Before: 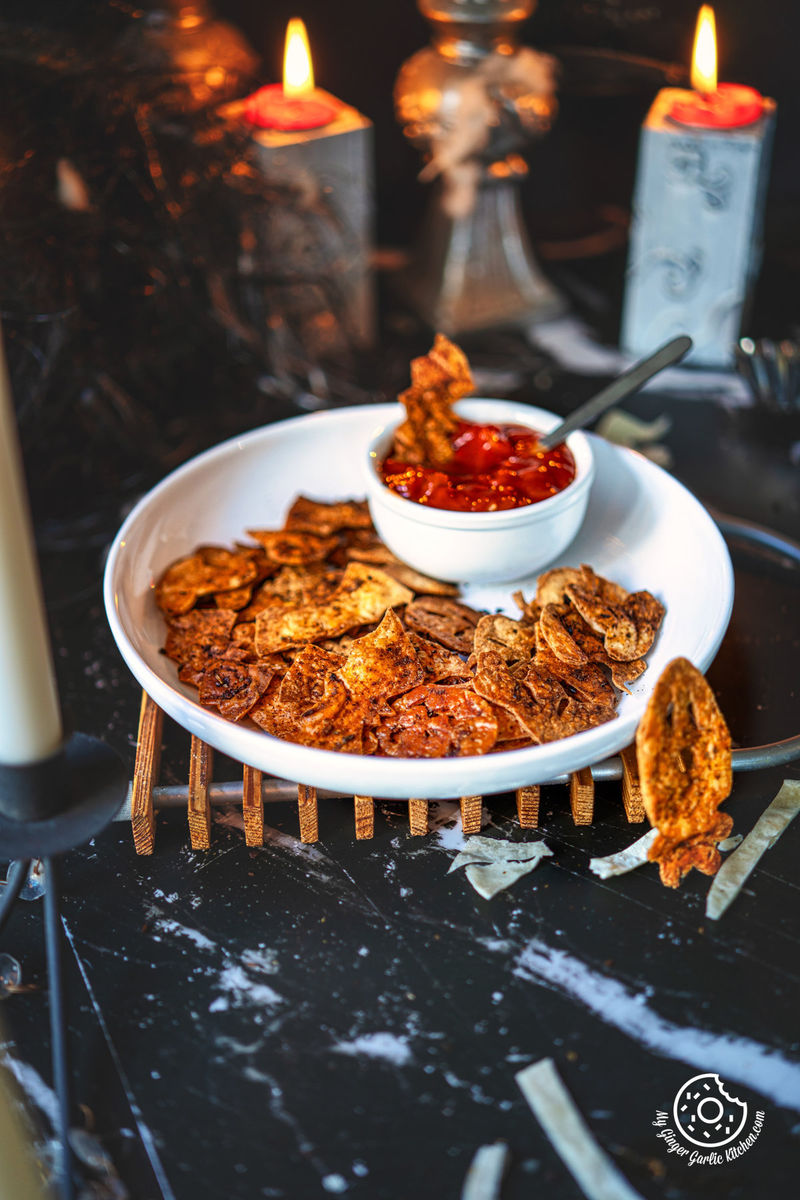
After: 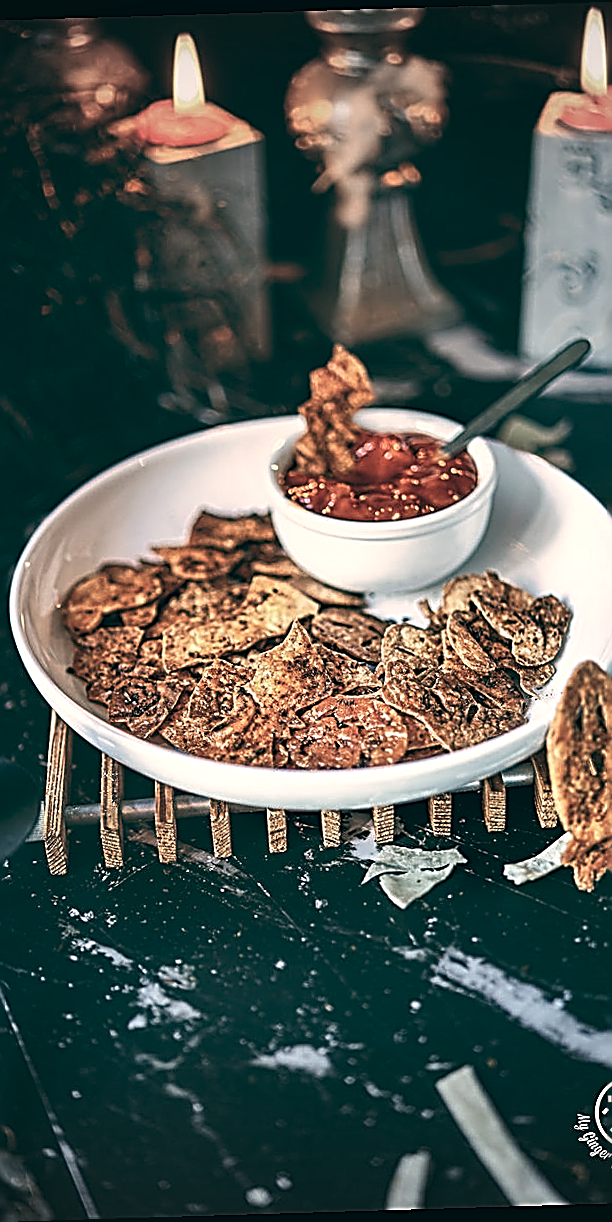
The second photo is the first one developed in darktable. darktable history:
color balance: lift [1.005, 0.99, 1.007, 1.01], gamma [1, 0.979, 1.011, 1.021], gain [0.923, 1.098, 1.025, 0.902], input saturation 90.45%, contrast 7.73%, output saturation 105.91%
sharpen: amount 2
graduated density: density 0.38 EV, hardness 21%, rotation -6.11°, saturation 32%
crop: left 13.443%, right 13.31%
rotate and perspective: rotation -1.75°, automatic cropping off
color zones: curves: ch0 [(0, 0.559) (0.153, 0.551) (0.229, 0.5) (0.429, 0.5) (0.571, 0.5) (0.714, 0.5) (0.857, 0.5) (1, 0.559)]; ch1 [(0, 0.417) (0.112, 0.336) (0.213, 0.26) (0.429, 0.34) (0.571, 0.35) (0.683, 0.331) (0.857, 0.344) (1, 0.417)]
vignetting: fall-off start 100%, brightness -0.282, width/height ratio 1.31
